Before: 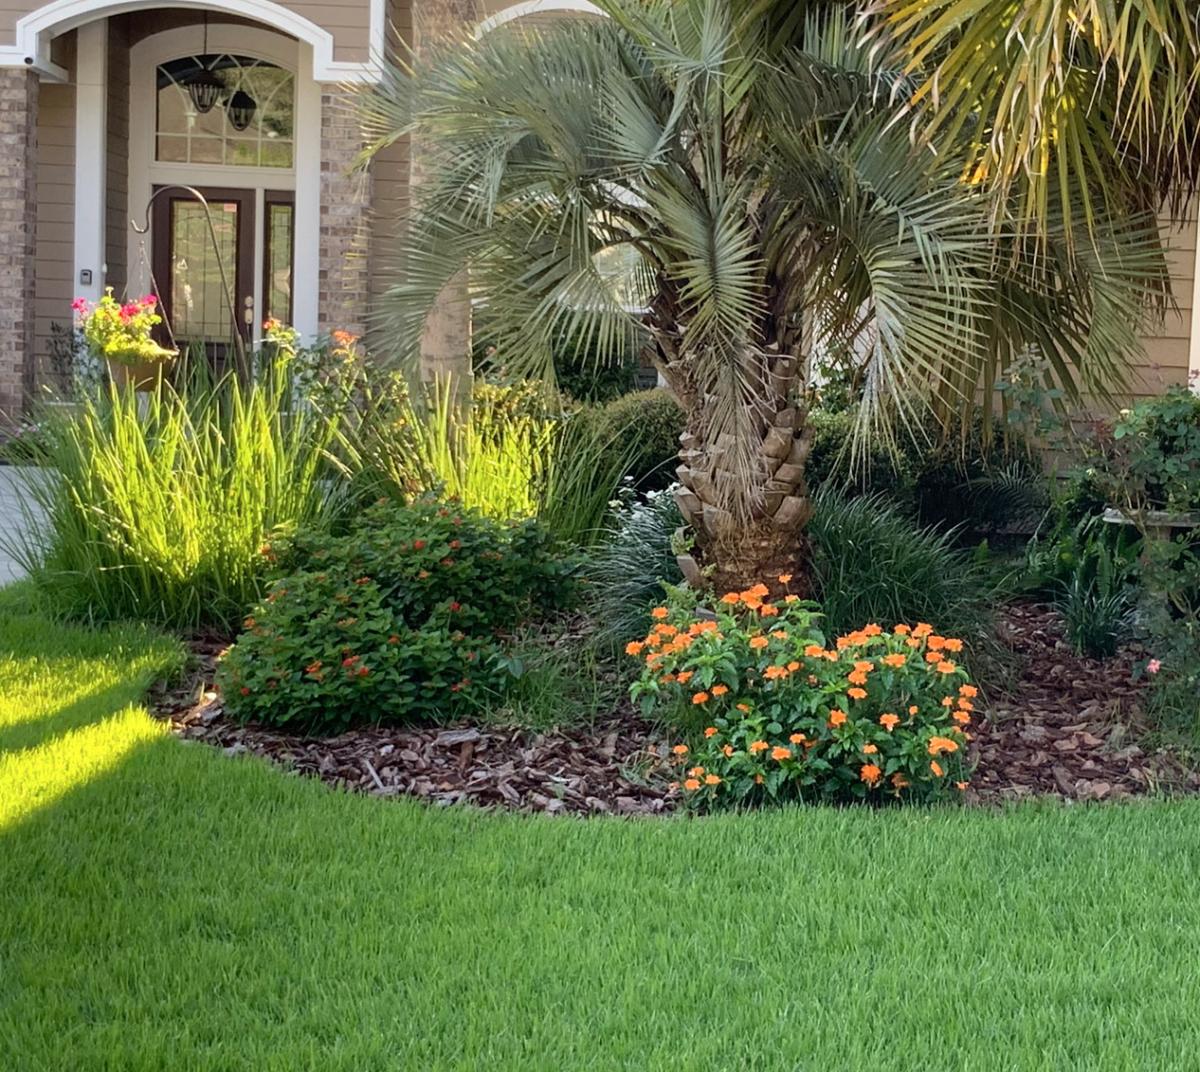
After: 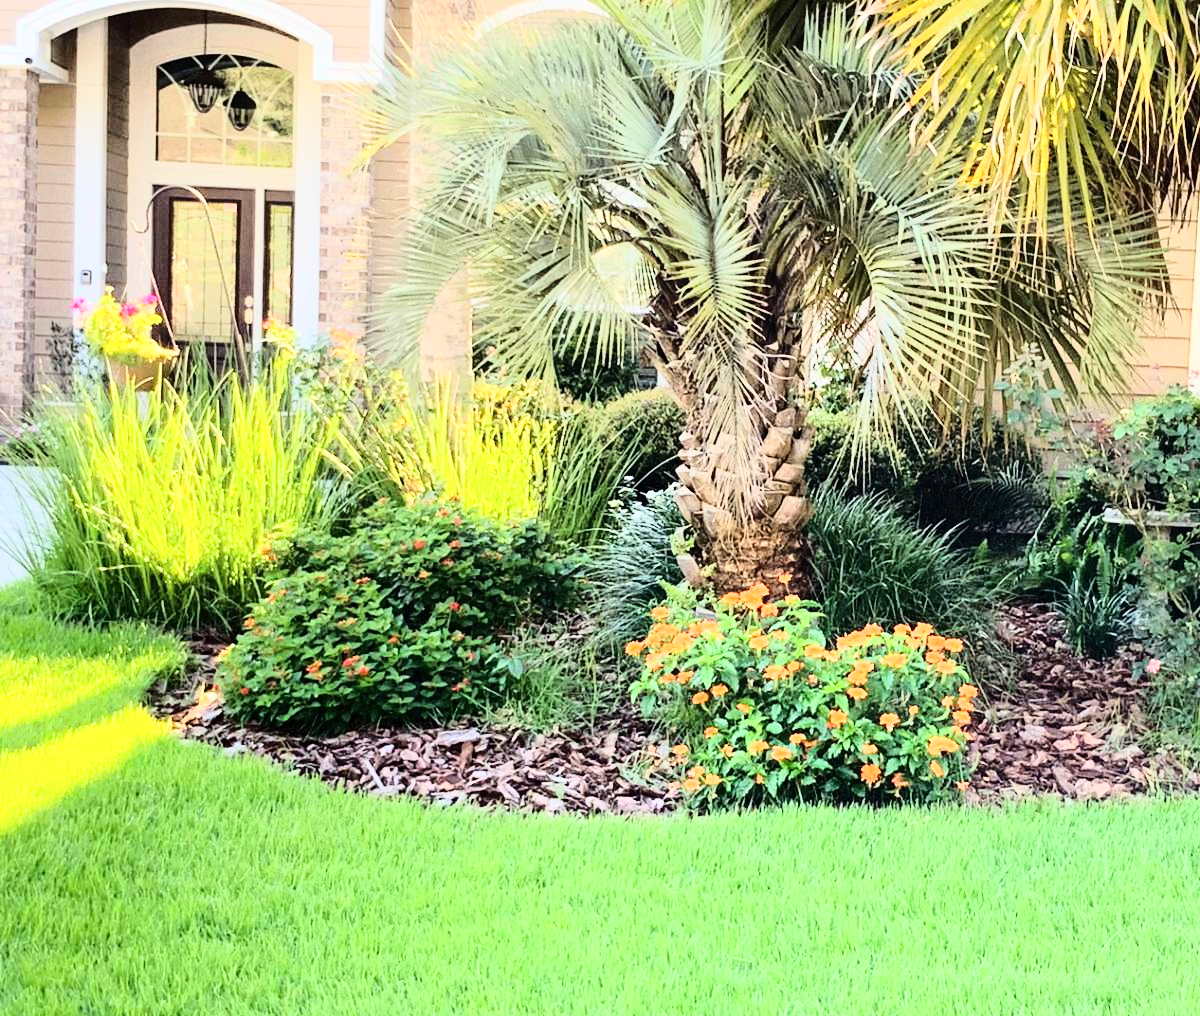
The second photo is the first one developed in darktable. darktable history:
crop and rotate: top 0.003%, bottom 5.195%
tone equalizer: -7 EV 0.153 EV, -6 EV 0.588 EV, -5 EV 1.15 EV, -4 EV 1.31 EV, -3 EV 1.12 EV, -2 EV 0.6 EV, -1 EV 0.152 EV, edges refinement/feathering 500, mask exposure compensation -1.57 EV, preserve details no
base curve: curves: ch0 [(0, 0) (0.028, 0.03) (0.121, 0.232) (0.46, 0.748) (0.859, 0.968) (1, 1)]
